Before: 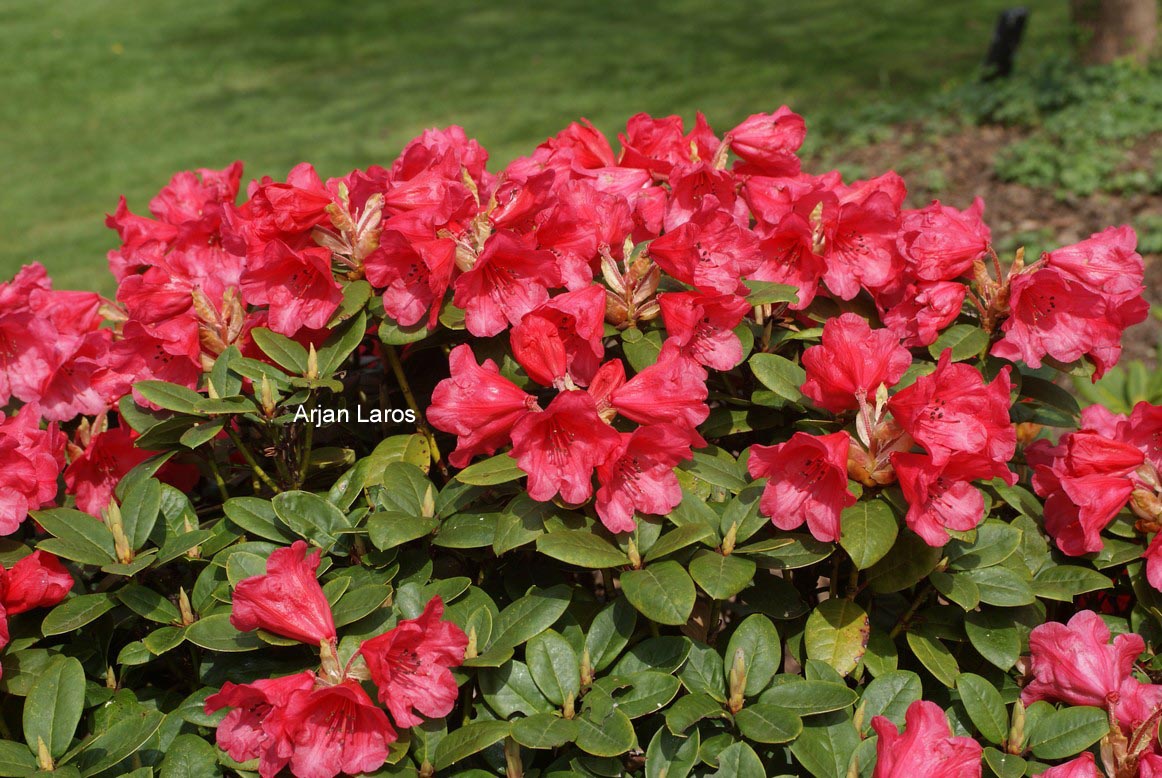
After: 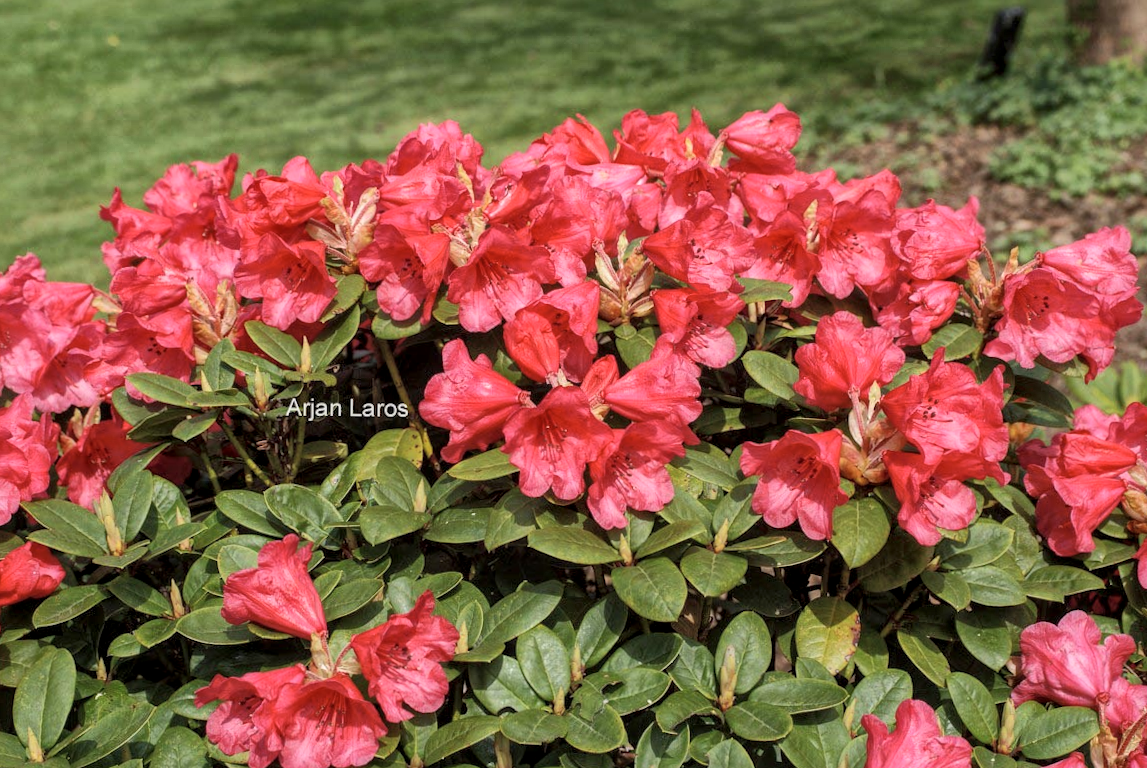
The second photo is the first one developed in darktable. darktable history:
local contrast: on, module defaults
contrast brightness saturation: saturation -0.05
global tonemap: drago (1, 100), detail 1
crop and rotate: angle -0.5°
